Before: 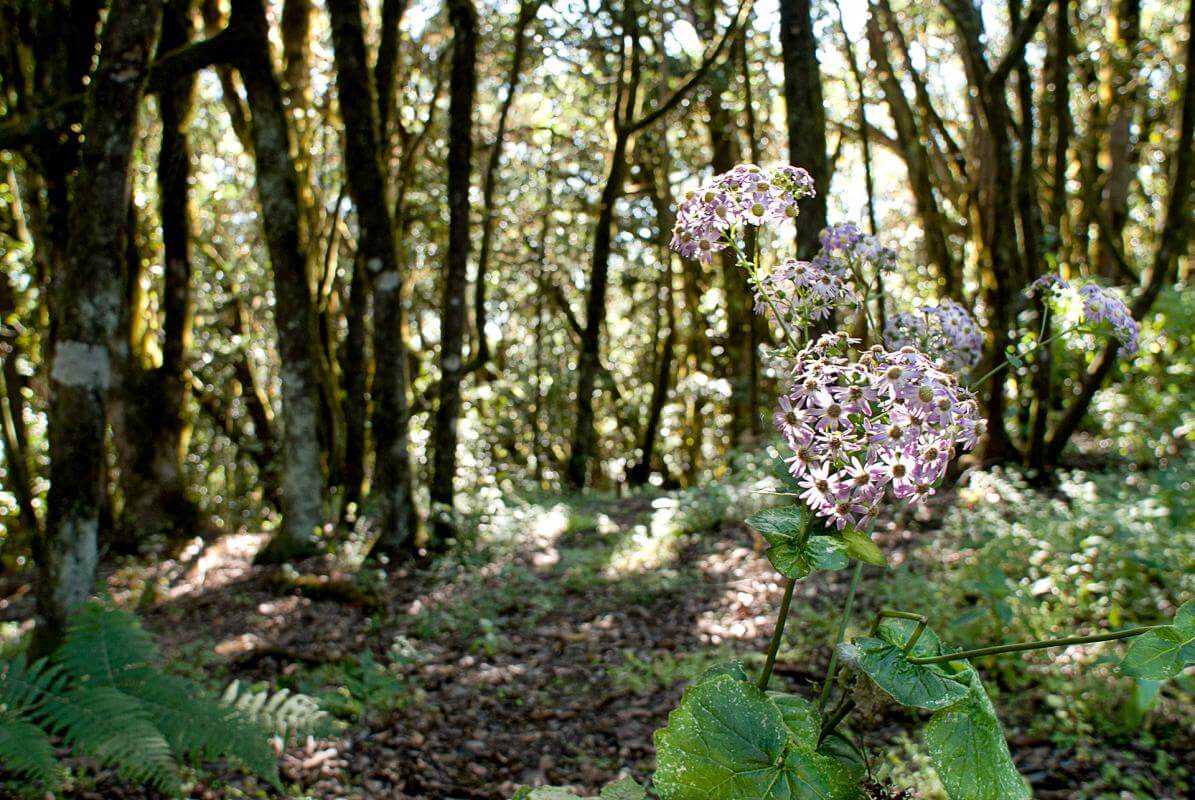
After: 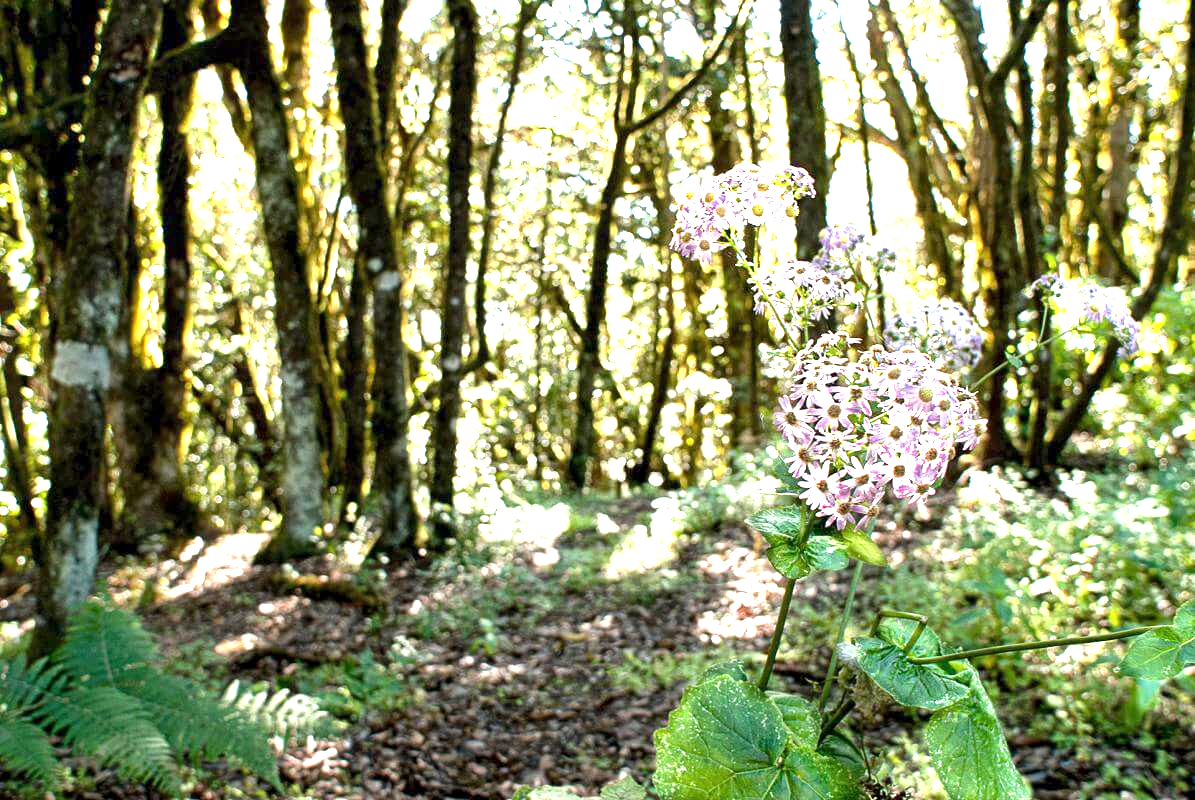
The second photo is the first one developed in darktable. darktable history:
exposure: black level correction 0, exposure 1.7 EV, compensate exposure bias true, compensate highlight preservation false
graduated density: rotation -180°, offset 27.42
local contrast: highlights 100%, shadows 100%, detail 120%, midtone range 0.2
